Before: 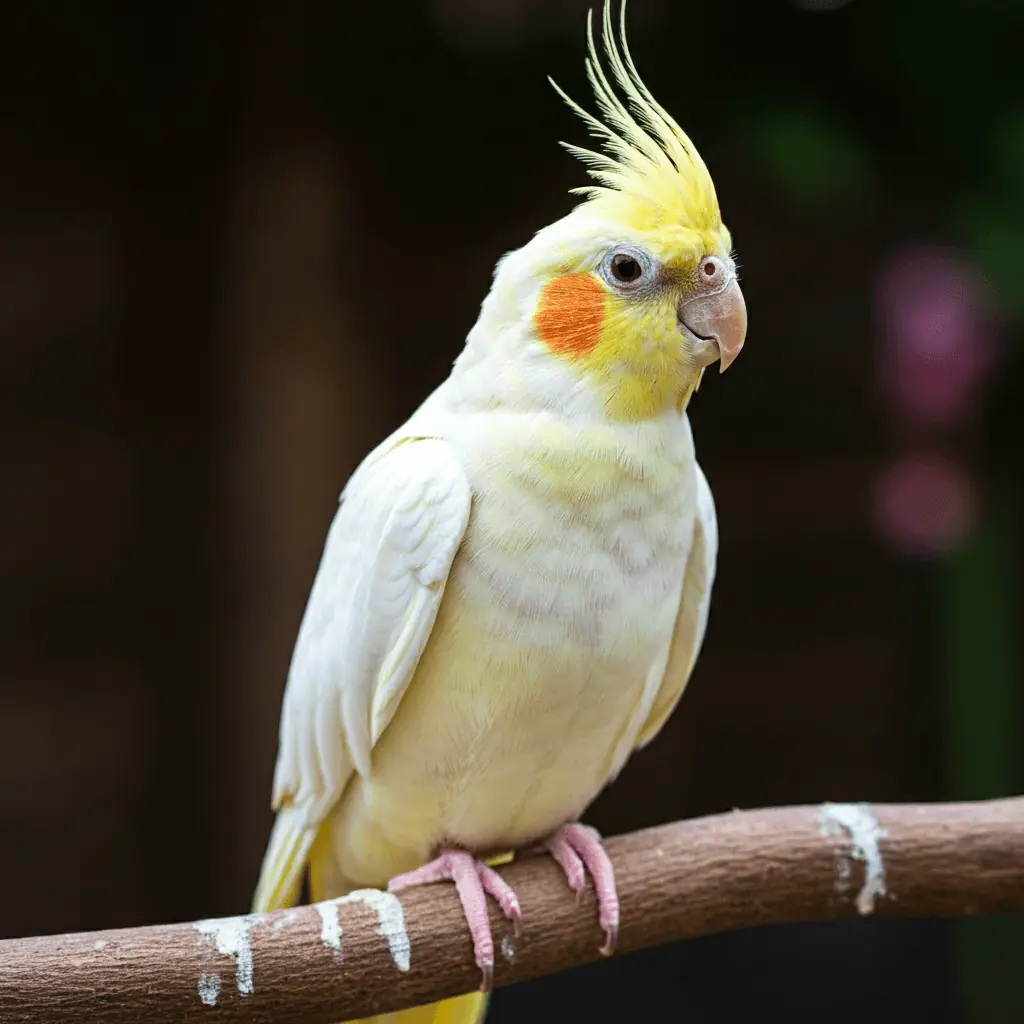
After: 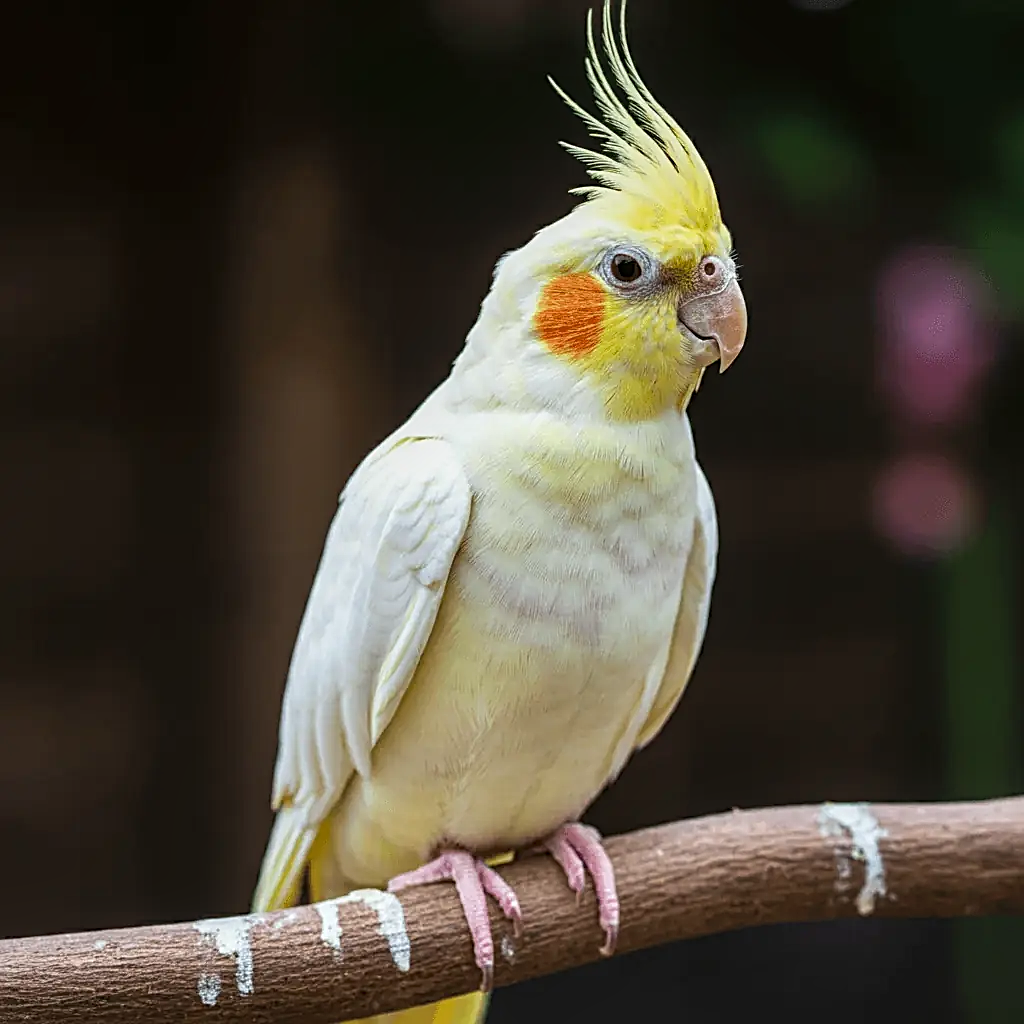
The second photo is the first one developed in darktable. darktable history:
contrast equalizer: y [[0.5, 0.5, 0.472, 0.5, 0.5, 0.5], [0.5 ×6], [0.5 ×6], [0 ×6], [0 ×6]]
sharpen: on, module defaults
local contrast: on, module defaults
